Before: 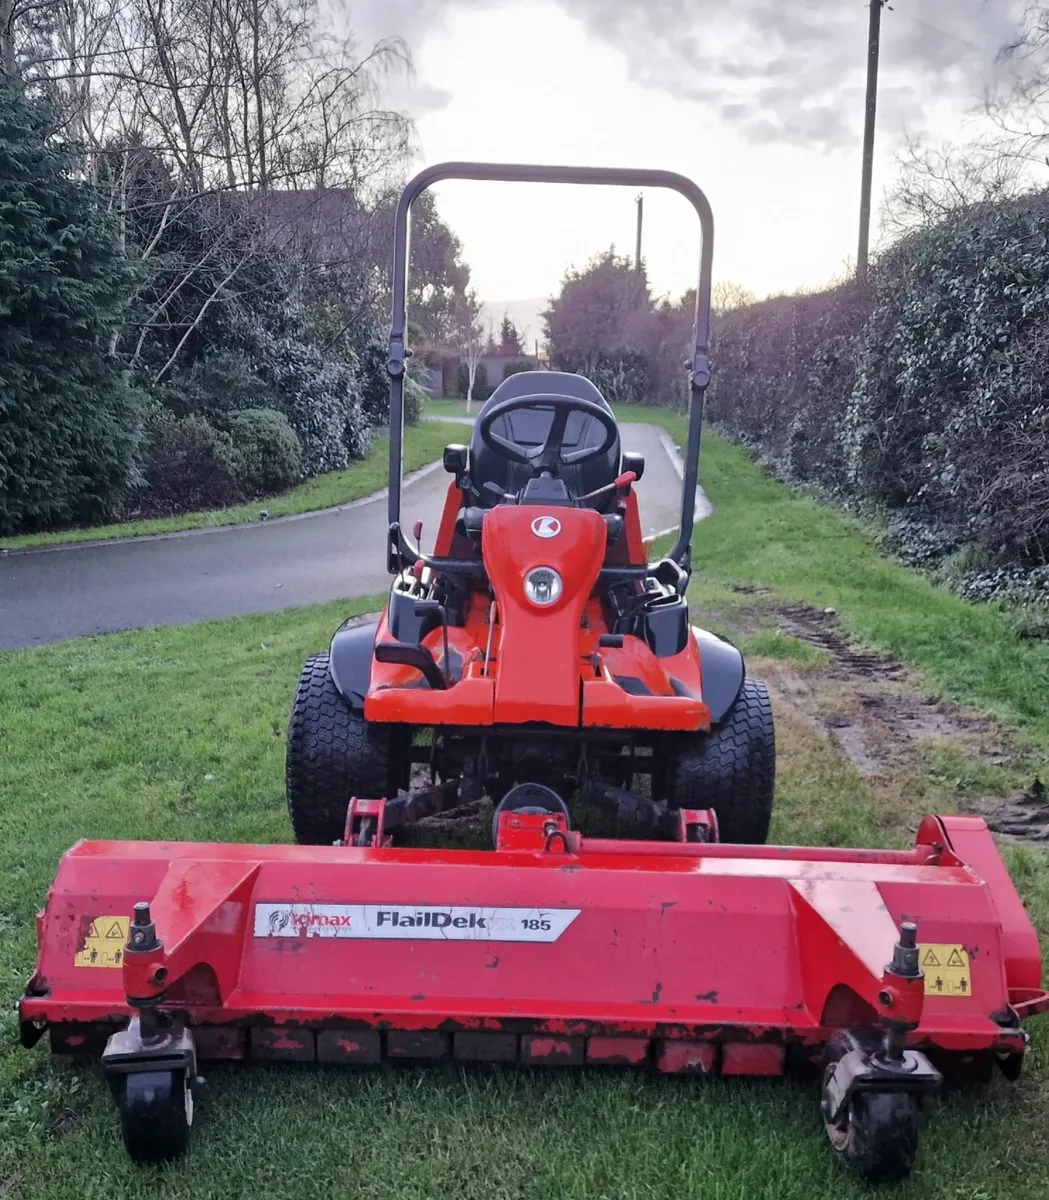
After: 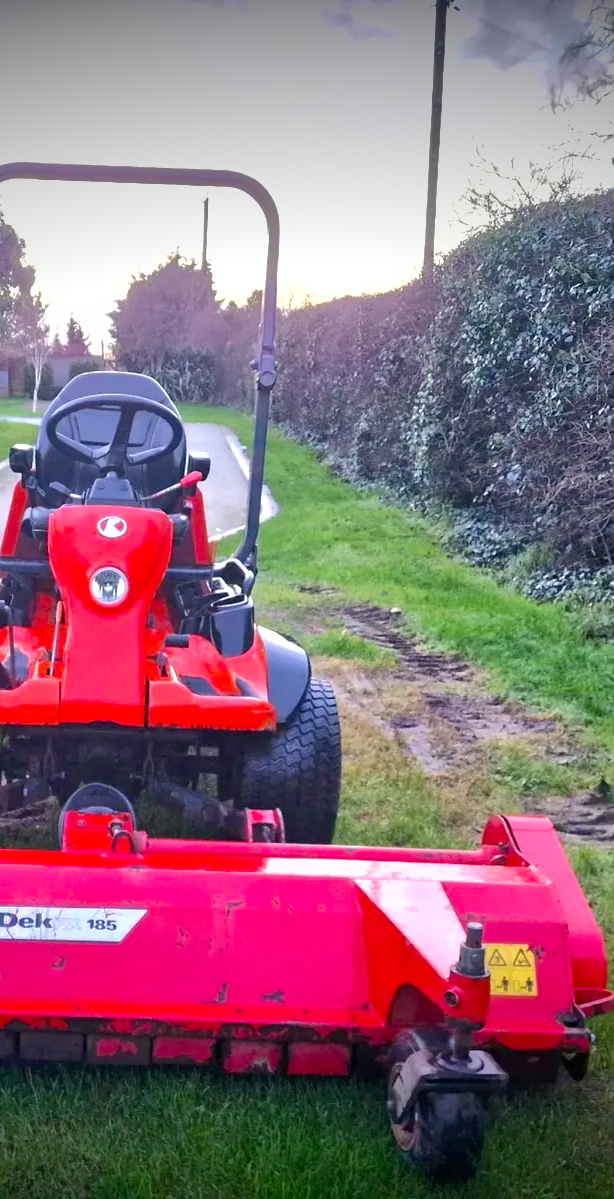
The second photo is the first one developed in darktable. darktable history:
exposure: exposure 0.74 EV, compensate highlight preservation false
crop: left 41.402%
color balance rgb: perceptual saturation grading › global saturation 30%, global vibrance 20%
shadows and highlights: on, module defaults
vignetting: fall-off start 98.29%, fall-off radius 100%, brightness -1, saturation 0.5, width/height ratio 1.428
